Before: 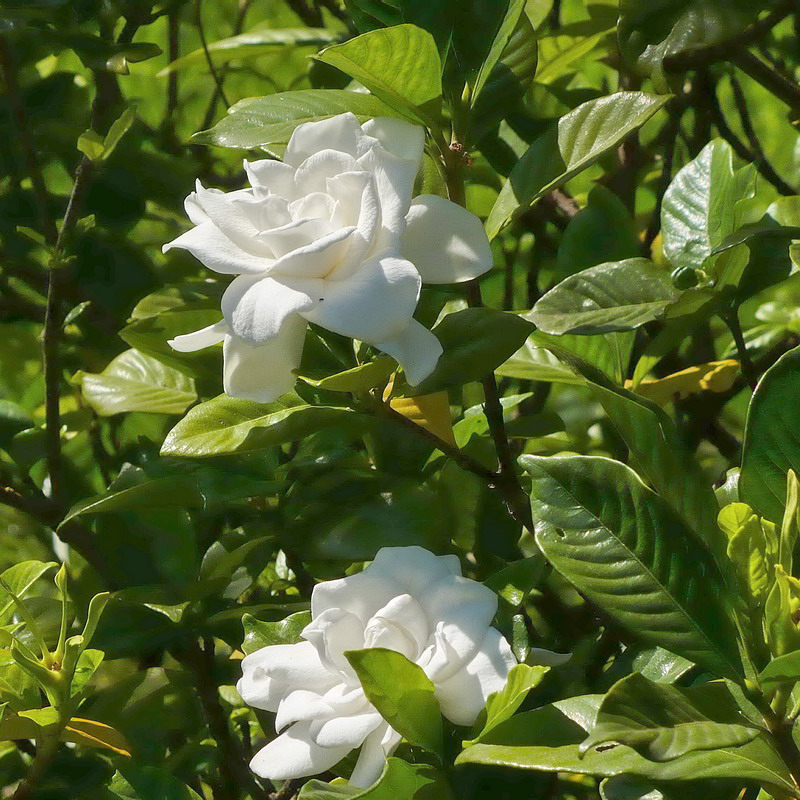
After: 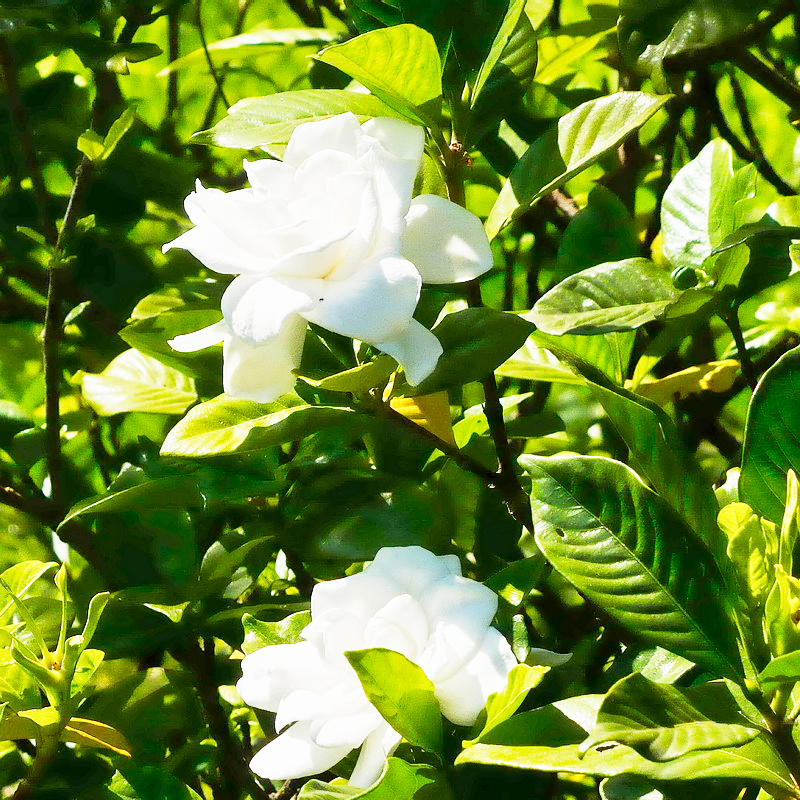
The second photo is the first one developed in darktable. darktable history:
sigmoid: contrast 1.93, skew 0.29, preserve hue 0%
exposure: exposure 1.089 EV, compensate highlight preservation false
